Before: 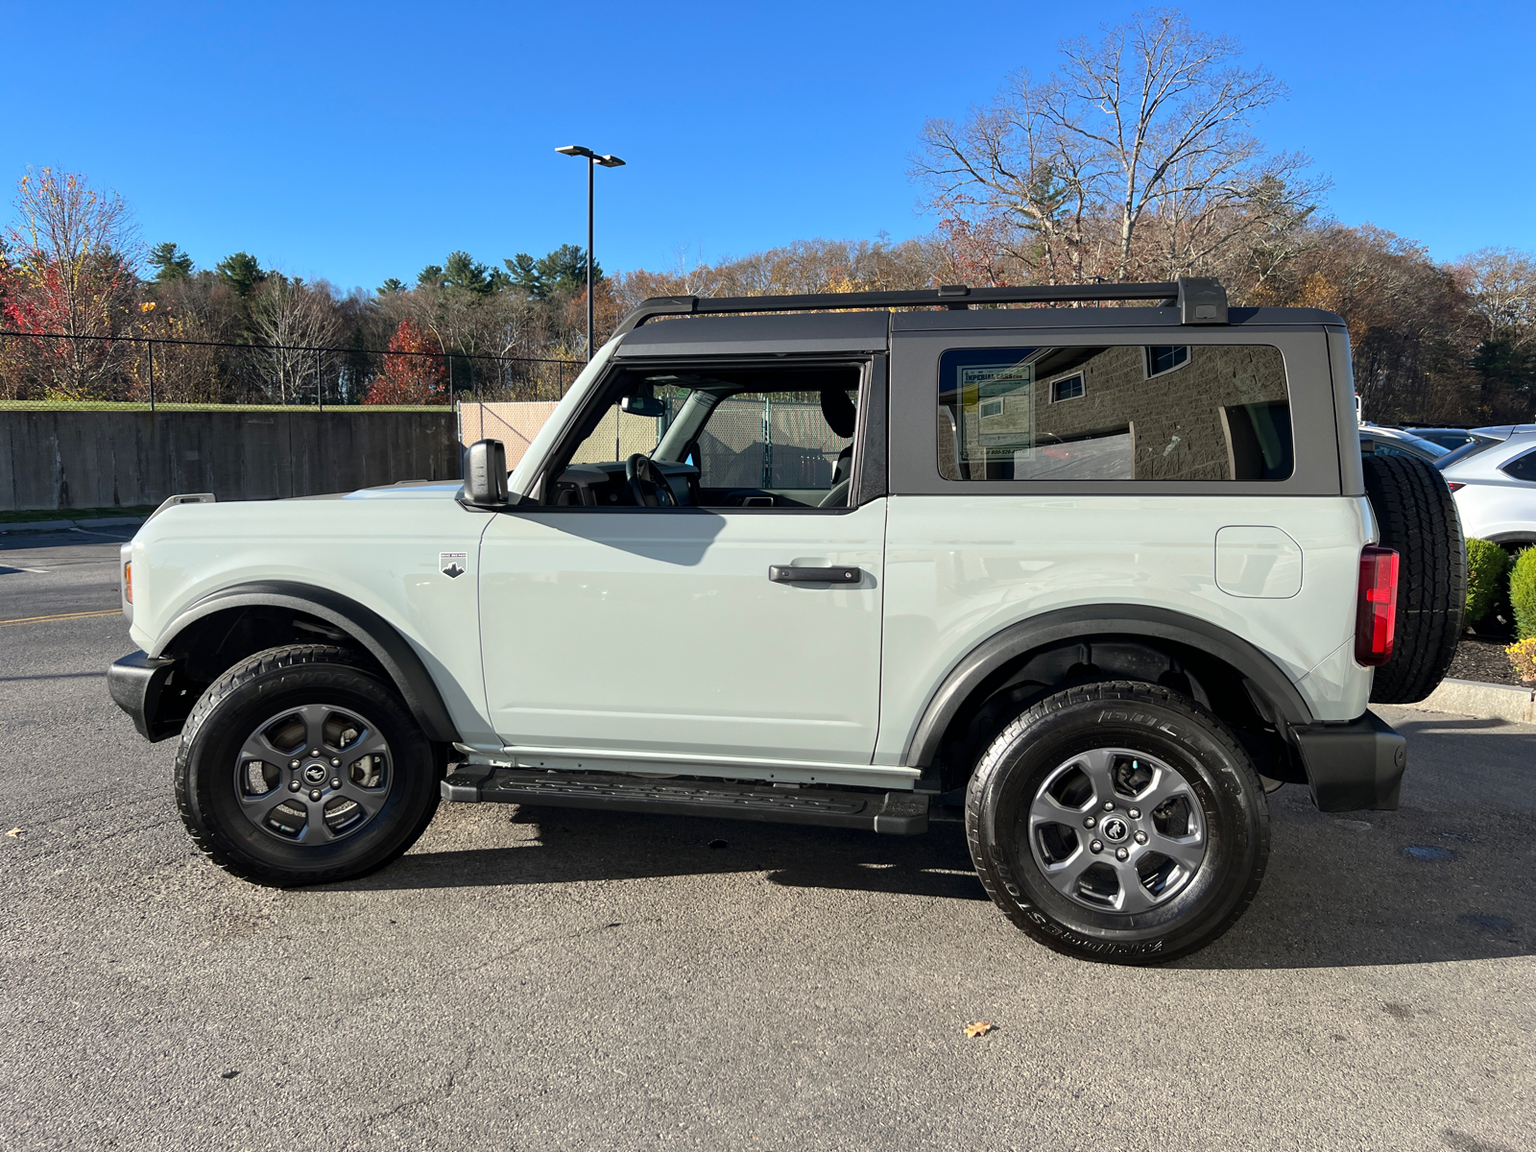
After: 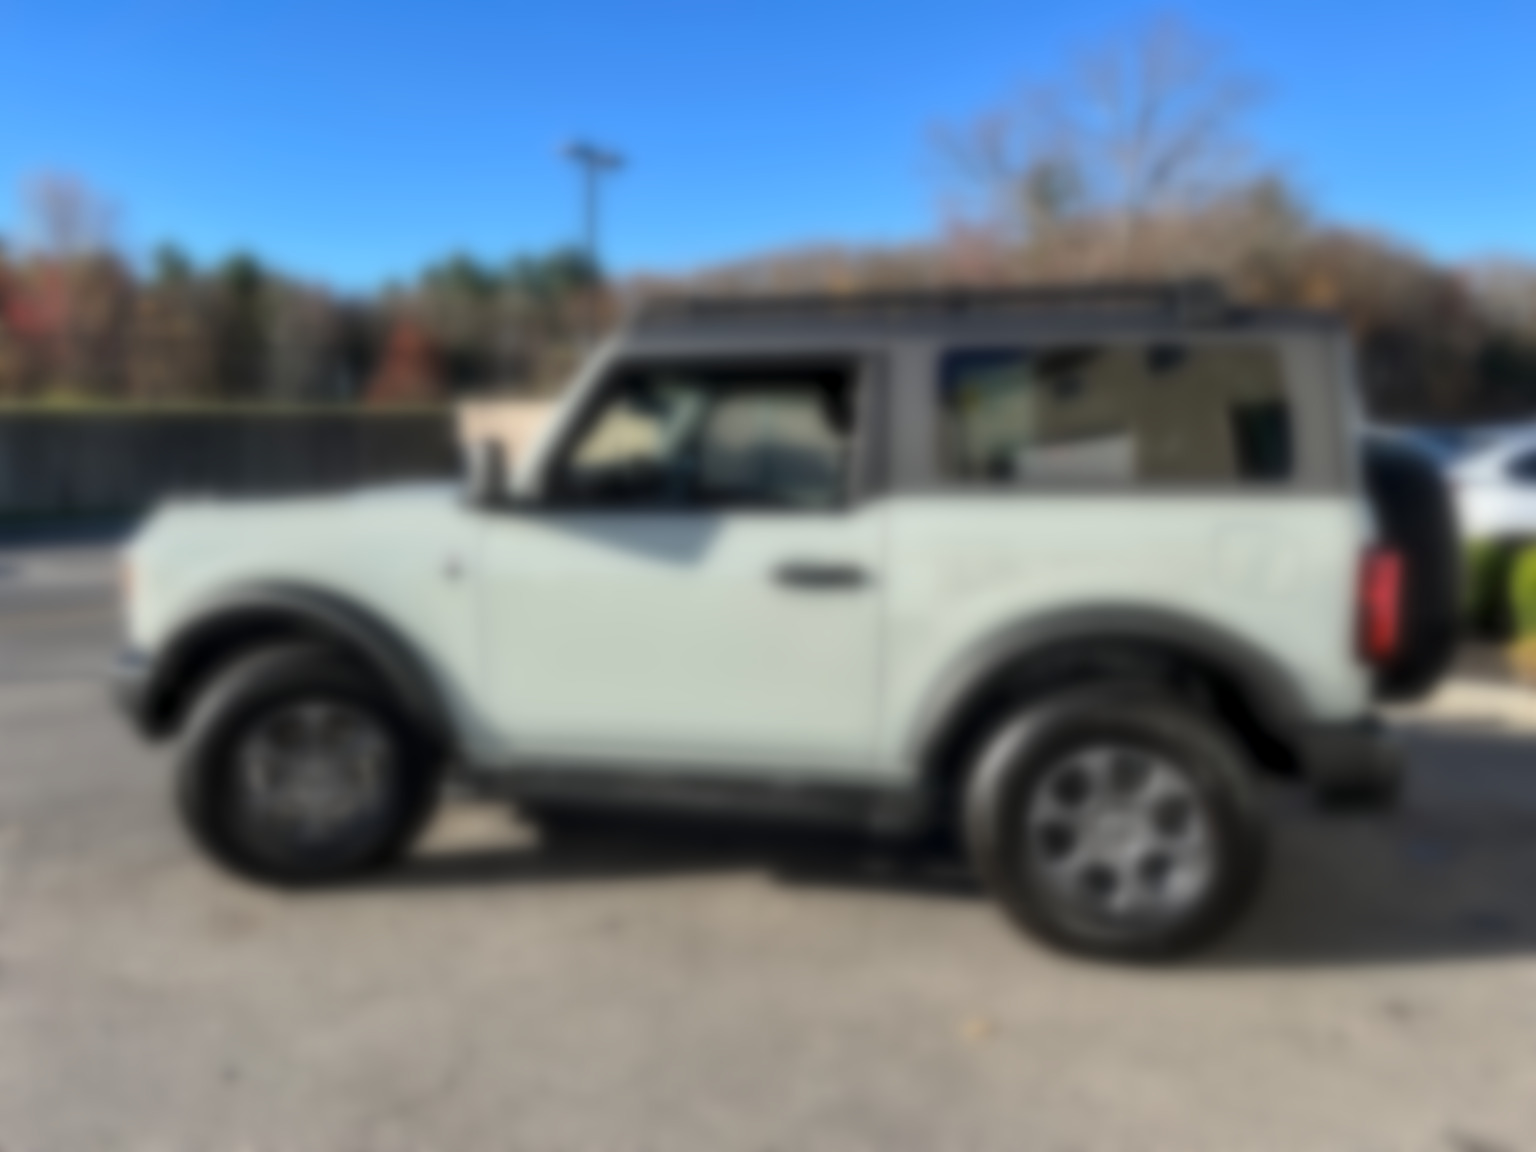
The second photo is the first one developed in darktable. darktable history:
lowpass: on, module defaults
local contrast: highlights 55%, shadows 52%, detail 130%, midtone range 0.452
